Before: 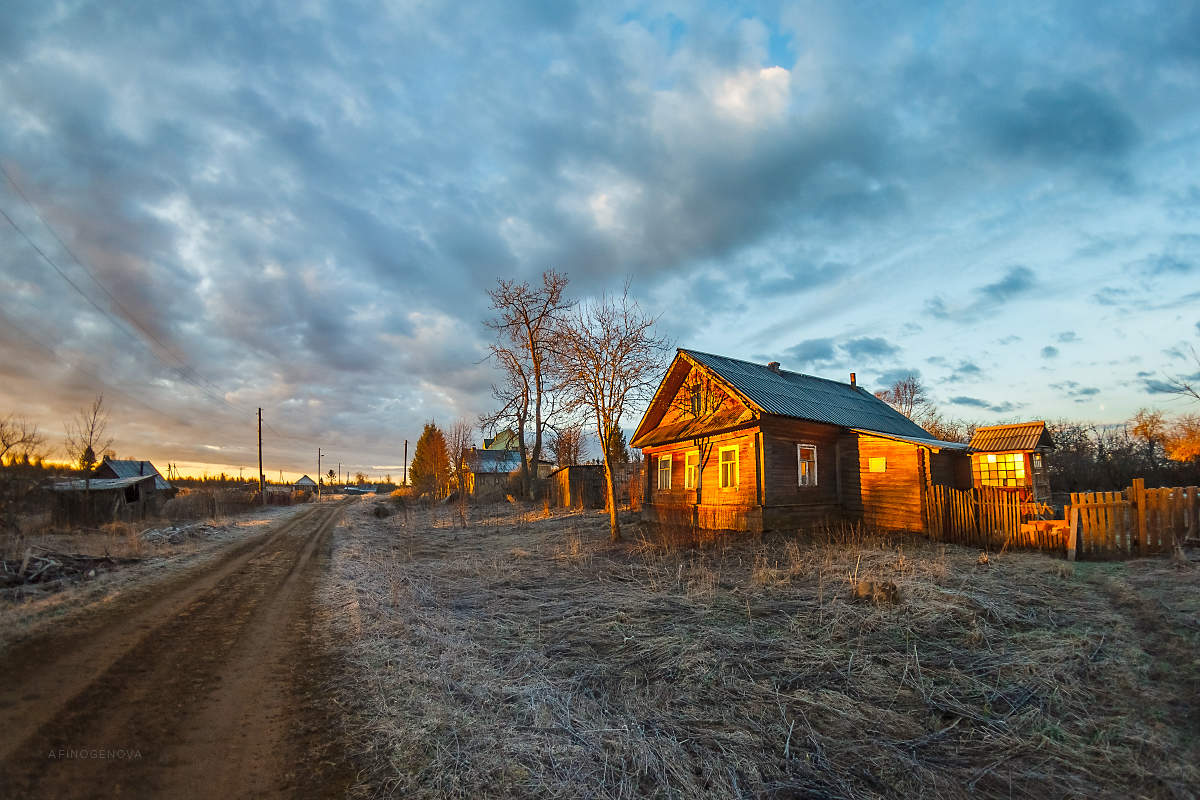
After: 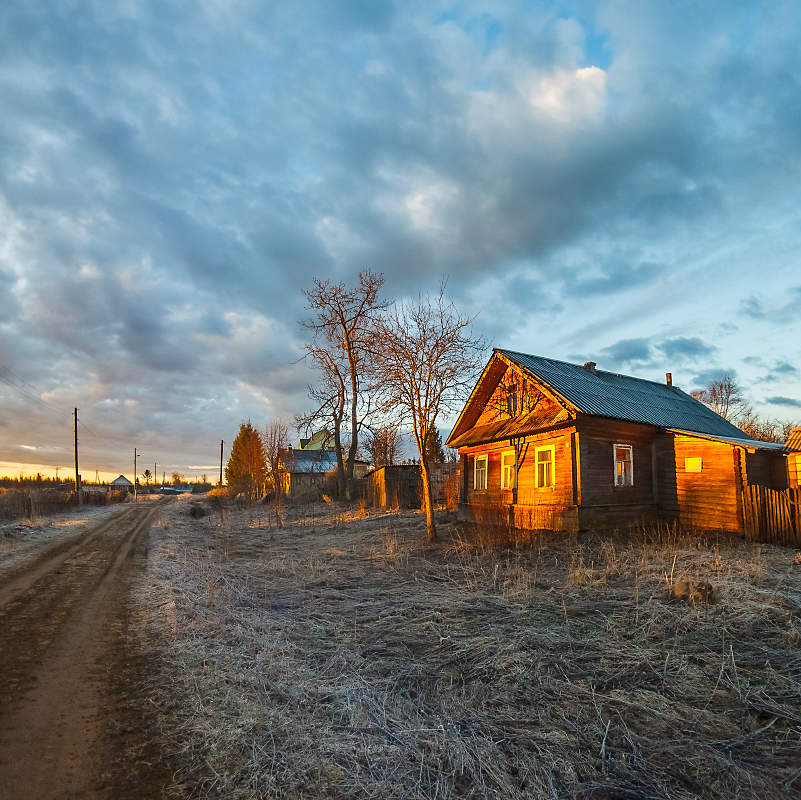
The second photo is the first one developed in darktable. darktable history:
exposure: compensate highlight preservation false
crop: left 15.369%, right 17.815%
